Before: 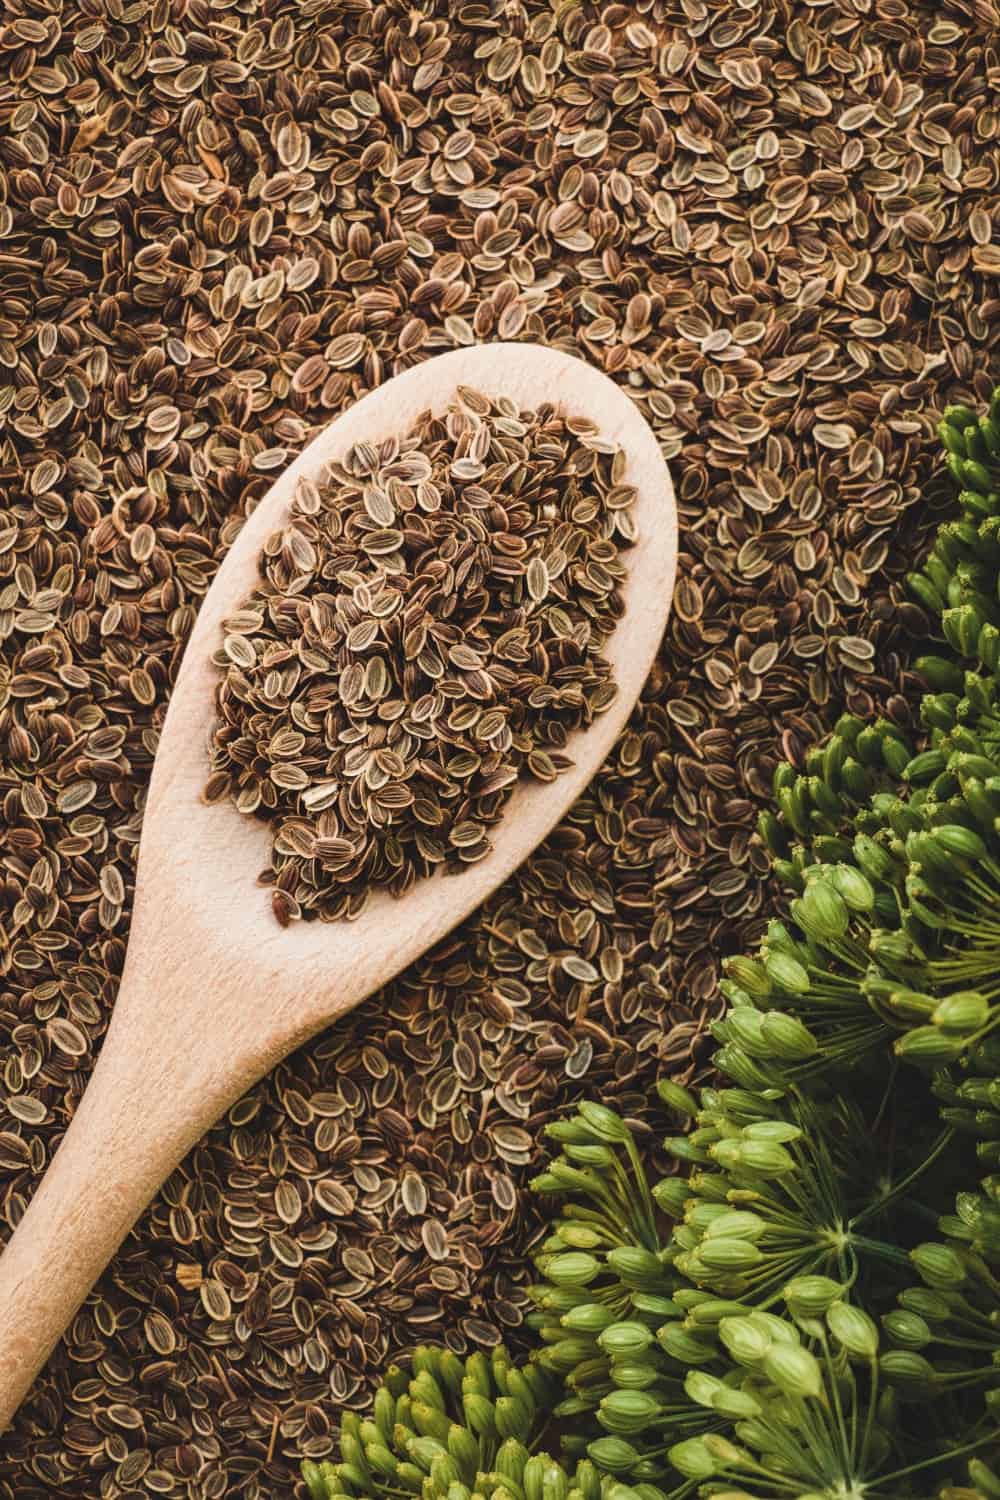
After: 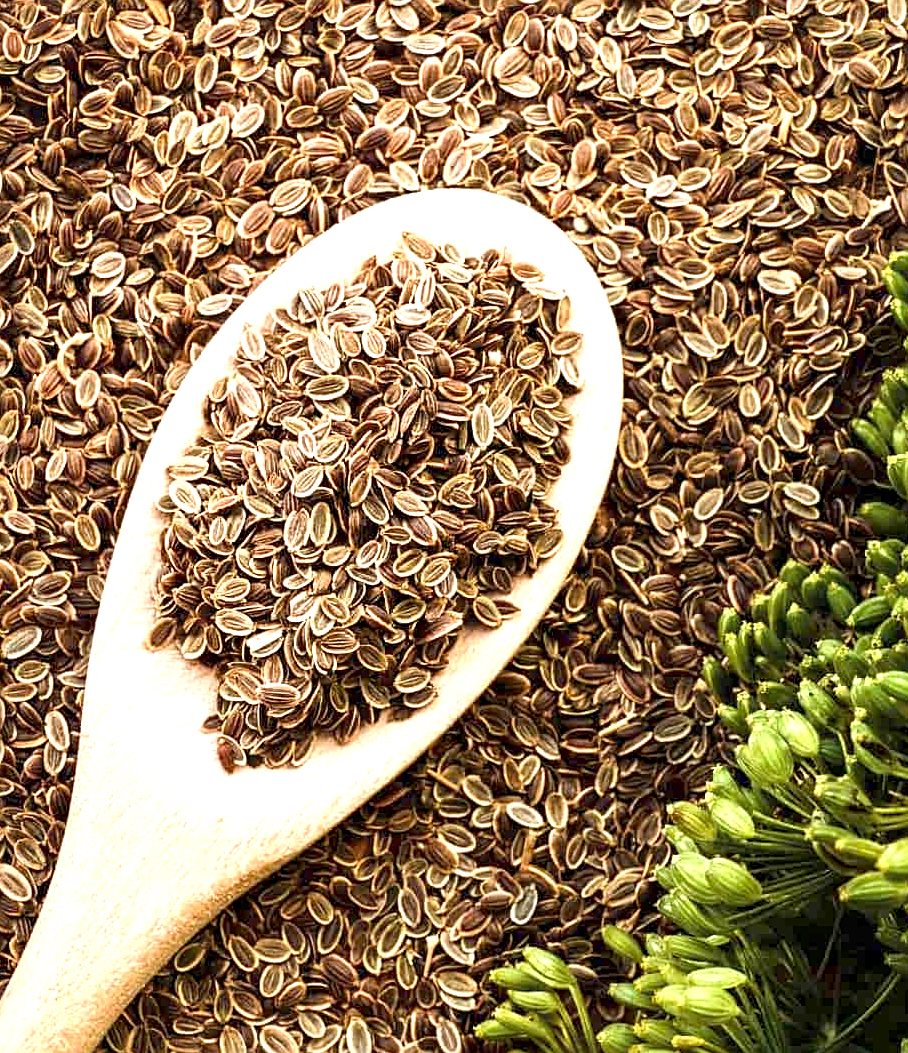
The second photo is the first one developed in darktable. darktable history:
crop: left 5.545%, top 10.294%, right 3.617%, bottom 19.447%
exposure: black level correction 0.011, exposure 1.082 EV, compensate highlight preservation false
sharpen: on, module defaults
